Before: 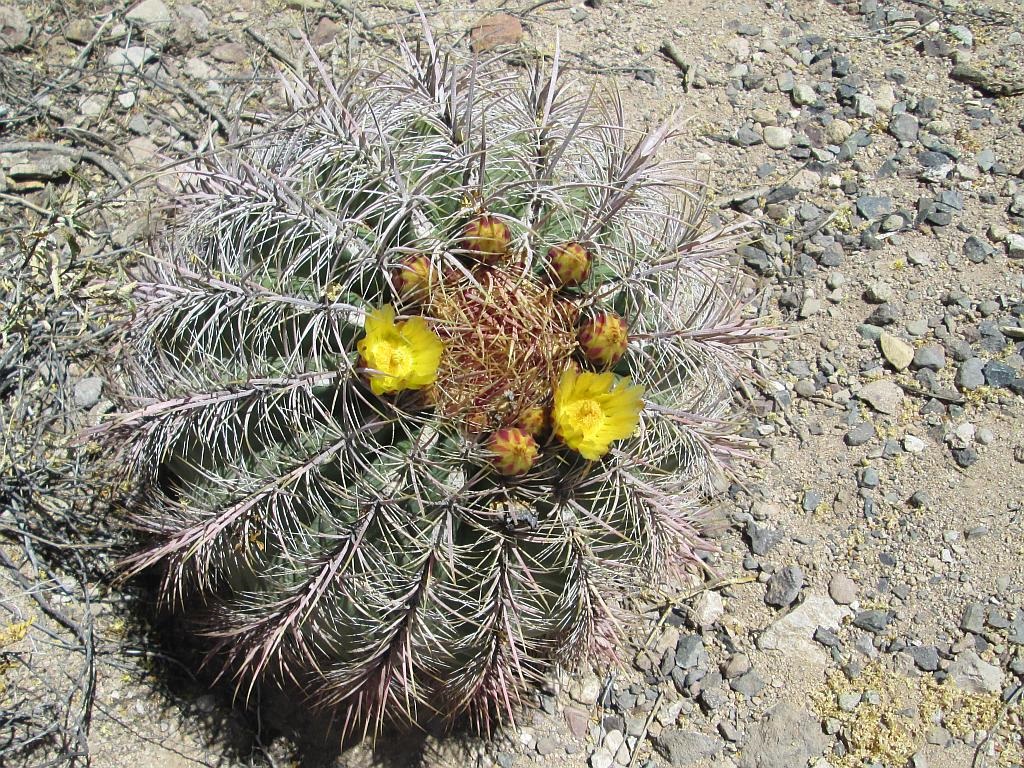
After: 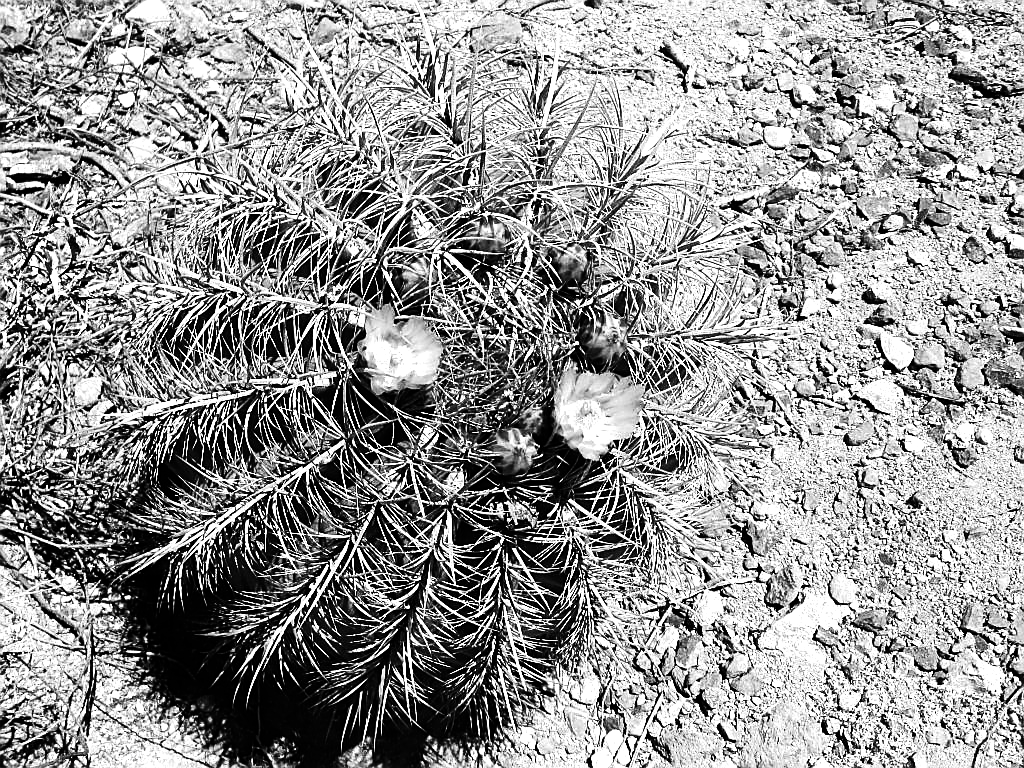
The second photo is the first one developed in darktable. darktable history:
contrast brightness saturation: contrast 0.19, brightness -0.24, saturation 0.11
tone equalizer: -8 EV -1.08 EV, -7 EV -1.01 EV, -6 EV -0.867 EV, -5 EV -0.578 EV, -3 EV 0.578 EV, -2 EV 0.867 EV, -1 EV 1.01 EV, +0 EV 1.08 EV, edges refinement/feathering 500, mask exposure compensation -1.57 EV, preserve details no
sharpen: on, module defaults
monochrome: a 26.22, b 42.67, size 0.8
